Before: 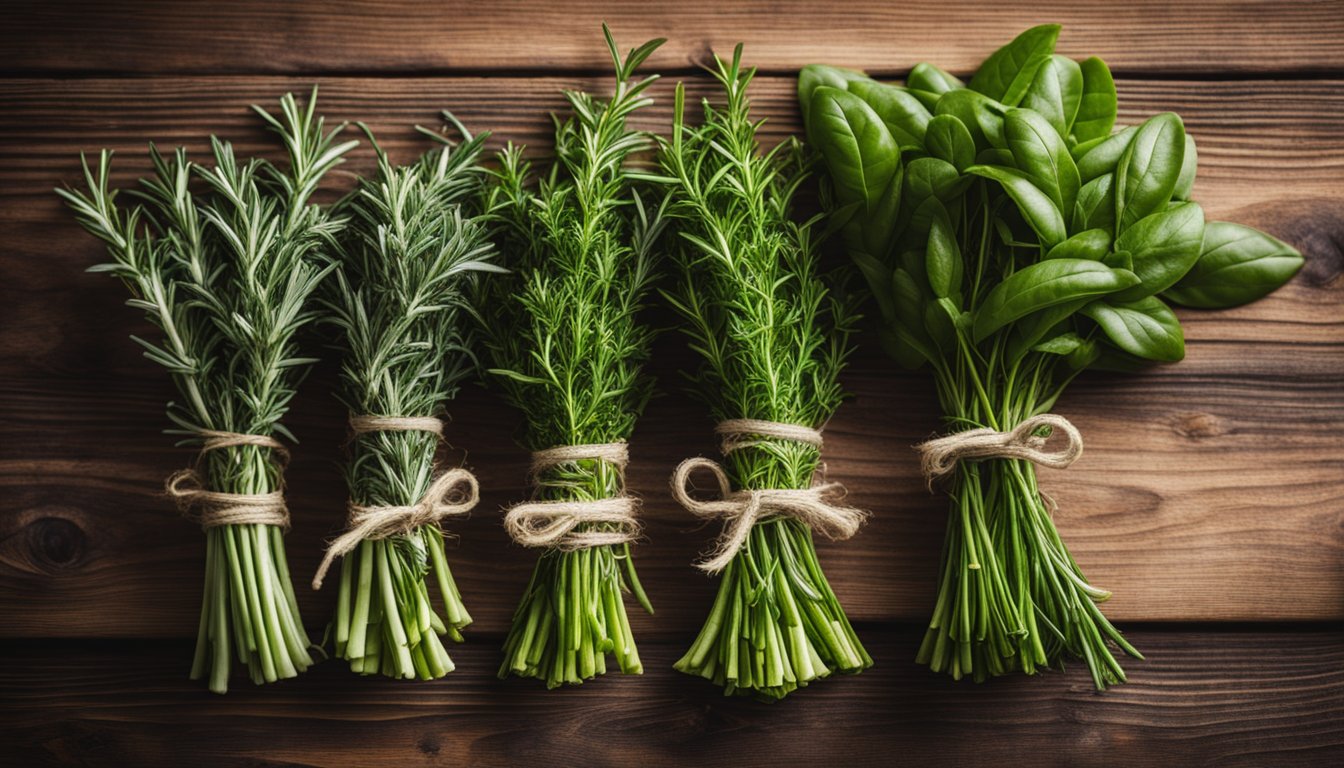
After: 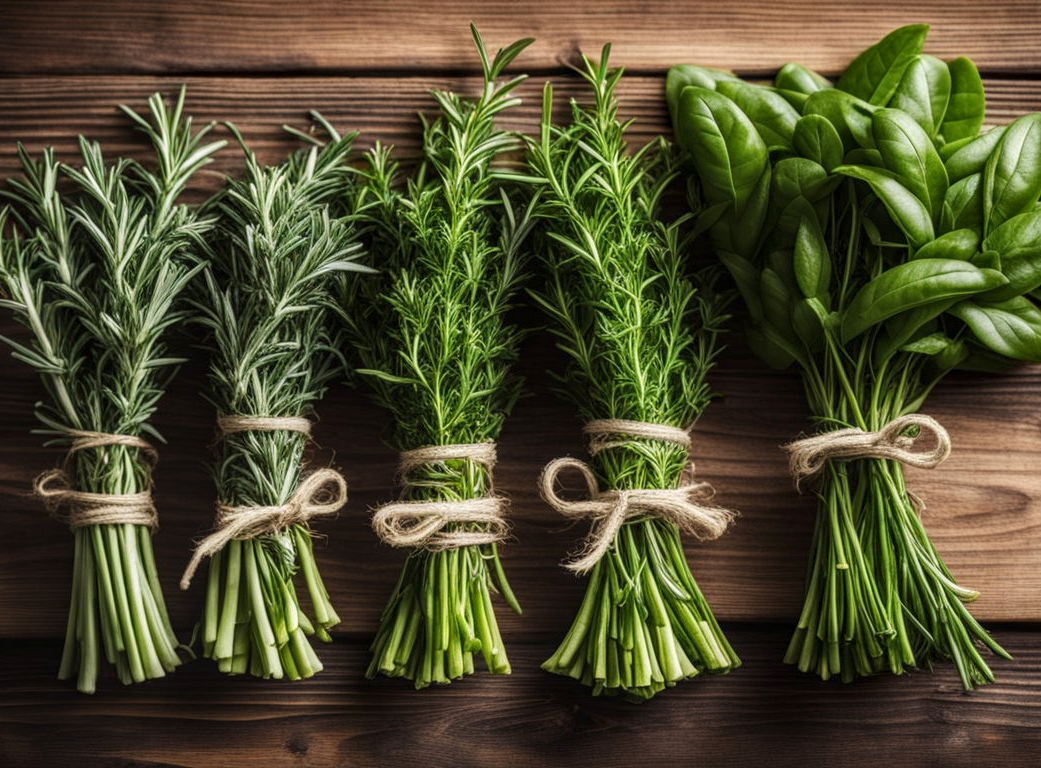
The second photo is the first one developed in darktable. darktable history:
crop: left 9.88%, right 12.664%
local contrast: detail 130%
